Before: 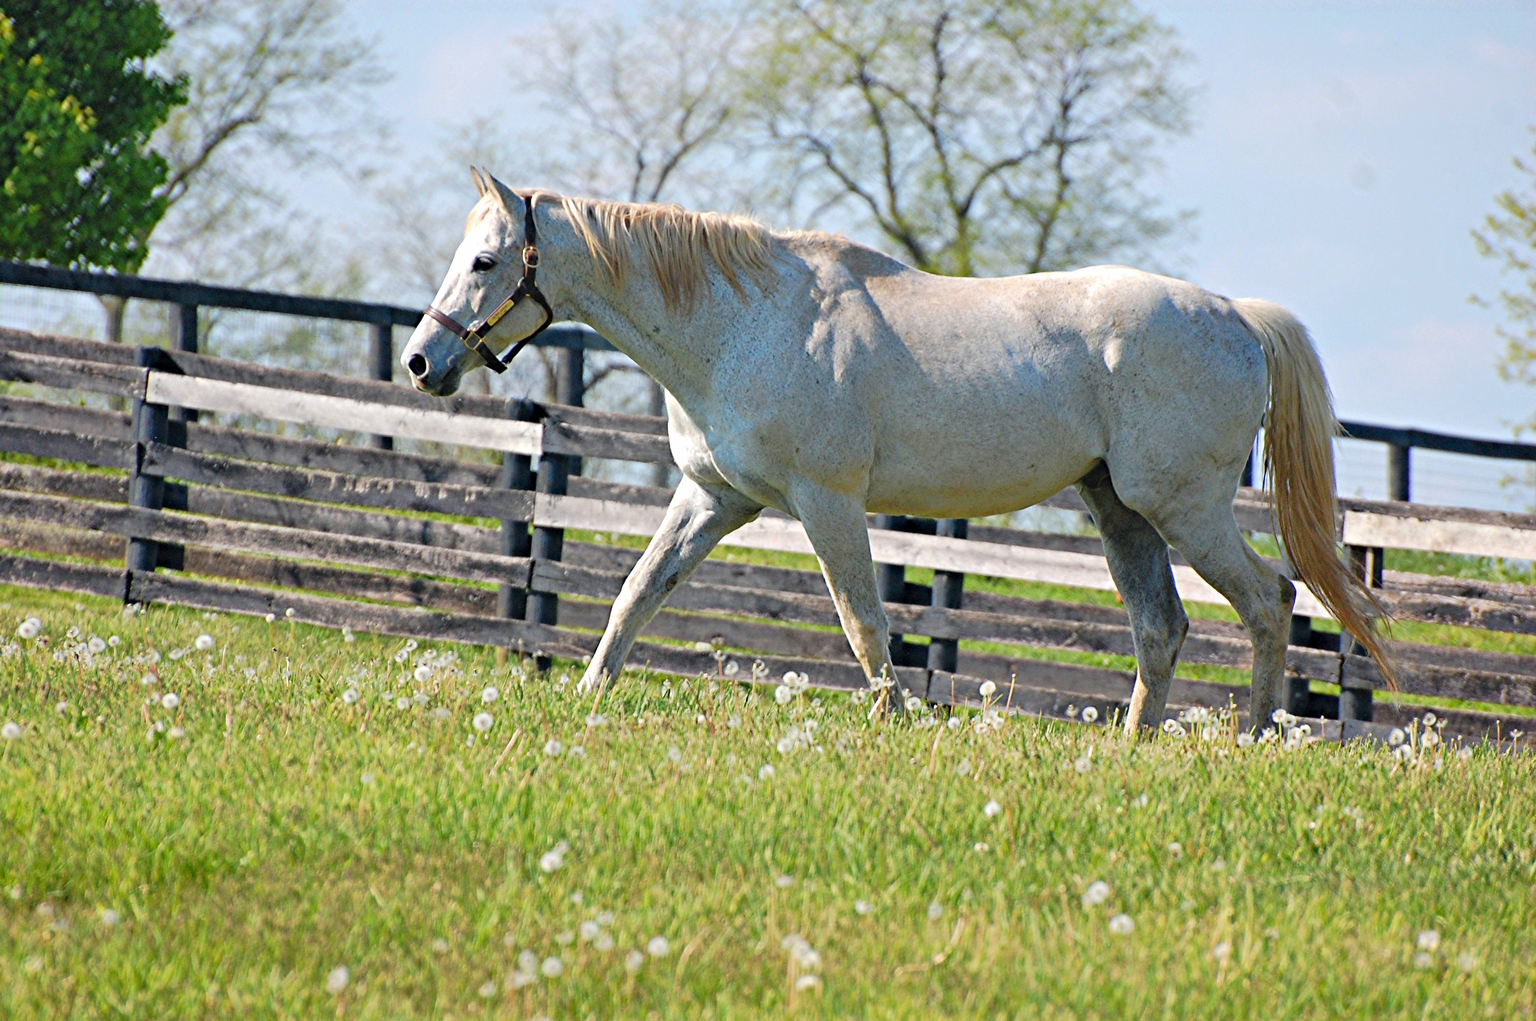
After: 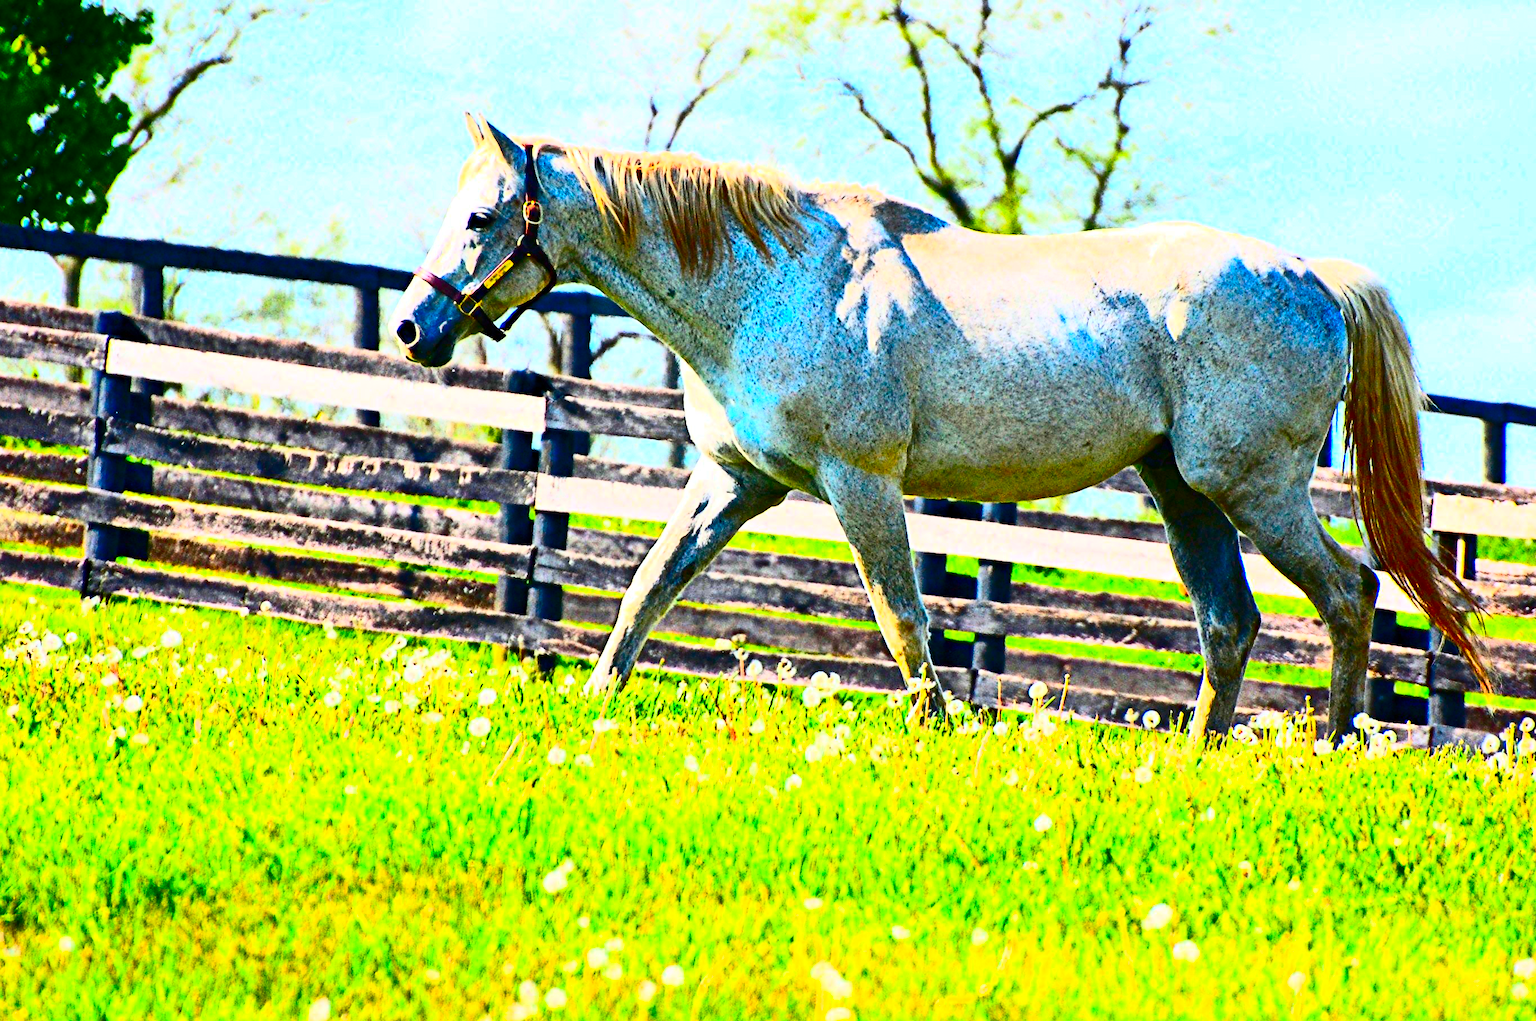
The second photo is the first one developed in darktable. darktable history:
color correction: saturation 3
crop: left 3.305%, top 6.436%, right 6.389%, bottom 3.258%
contrast brightness saturation: contrast 0.93, brightness 0.2
exposure: compensate exposure bias true, compensate highlight preservation false
